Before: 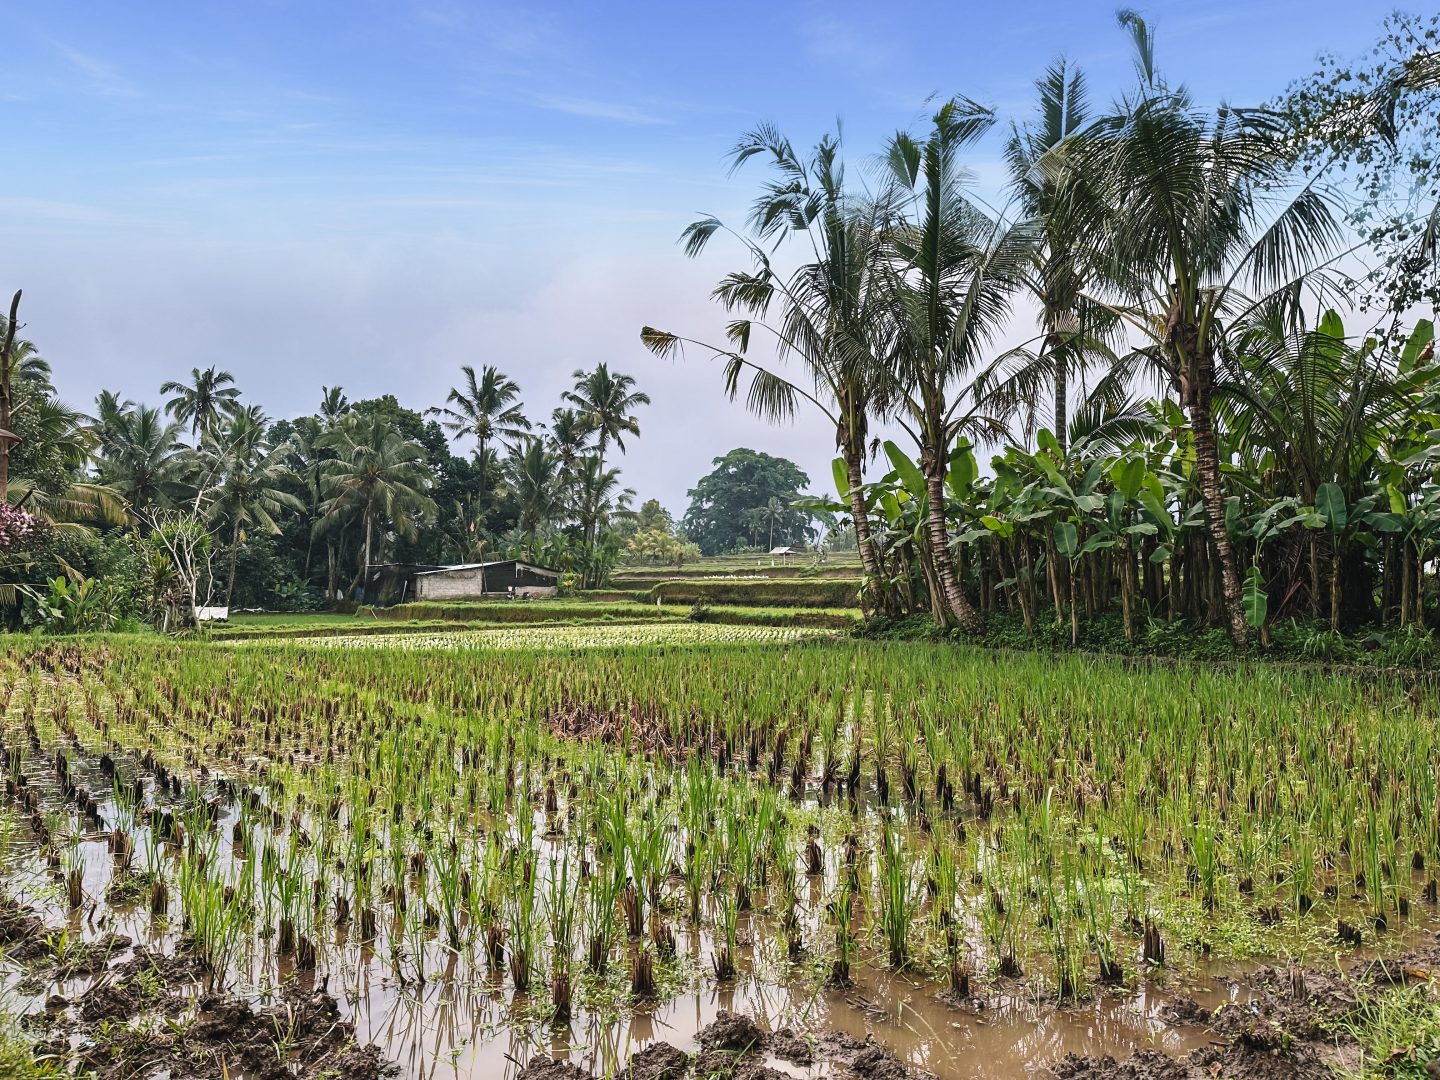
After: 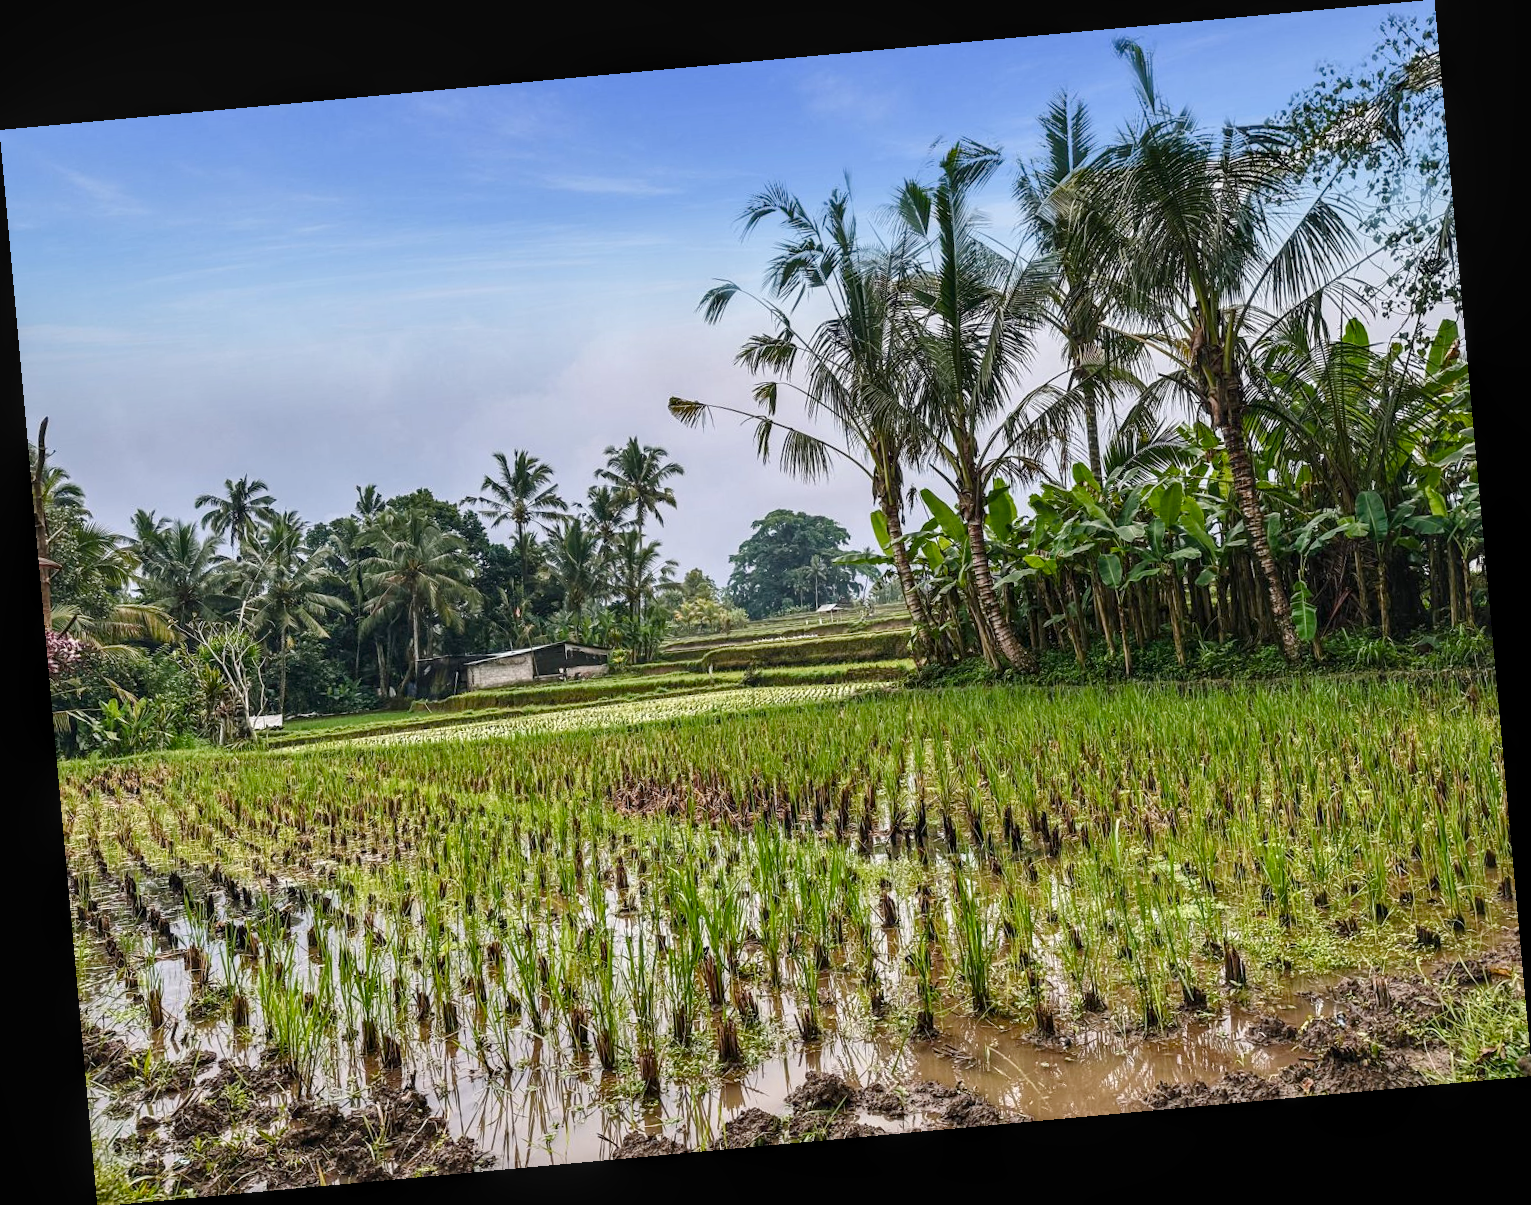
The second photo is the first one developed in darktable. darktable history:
rotate and perspective: rotation -5.2°, automatic cropping off
color balance rgb: perceptual saturation grading › global saturation 20%, perceptual saturation grading › highlights -25%, perceptual saturation grading › shadows 25%
local contrast: on, module defaults
